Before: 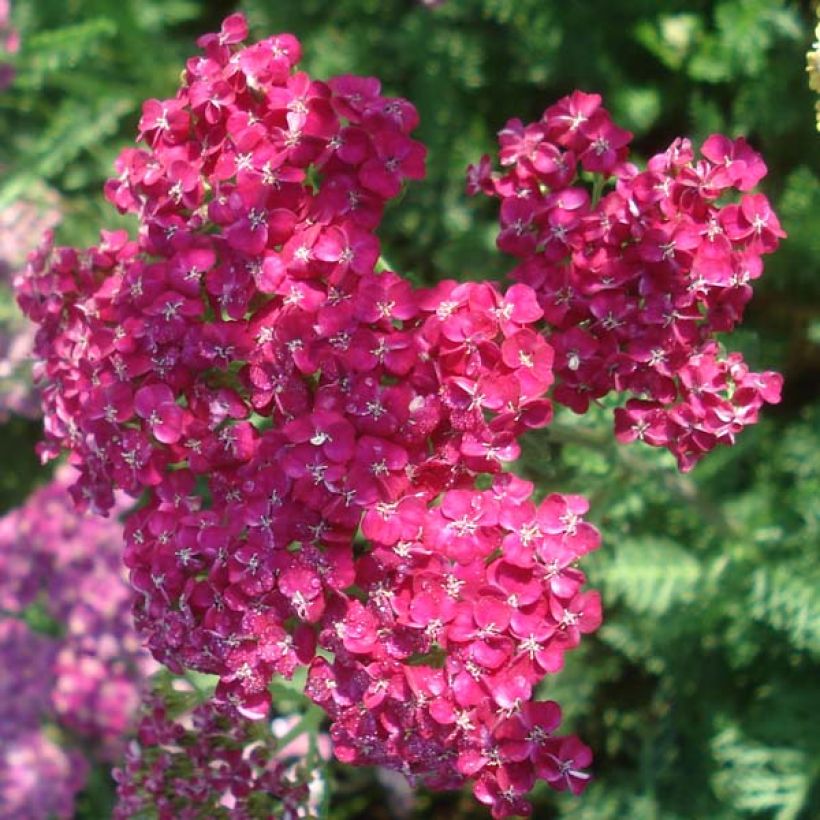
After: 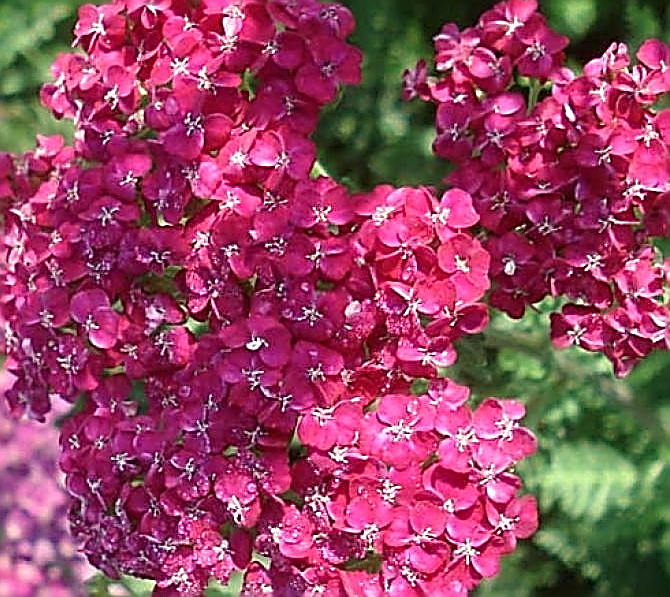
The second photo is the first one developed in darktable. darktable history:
sharpen: amount 1.99
local contrast: mode bilateral grid, contrast 21, coarseness 51, detail 119%, midtone range 0.2
crop: left 7.852%, top 11.604%, right 10.4%, bottom 15.477%
